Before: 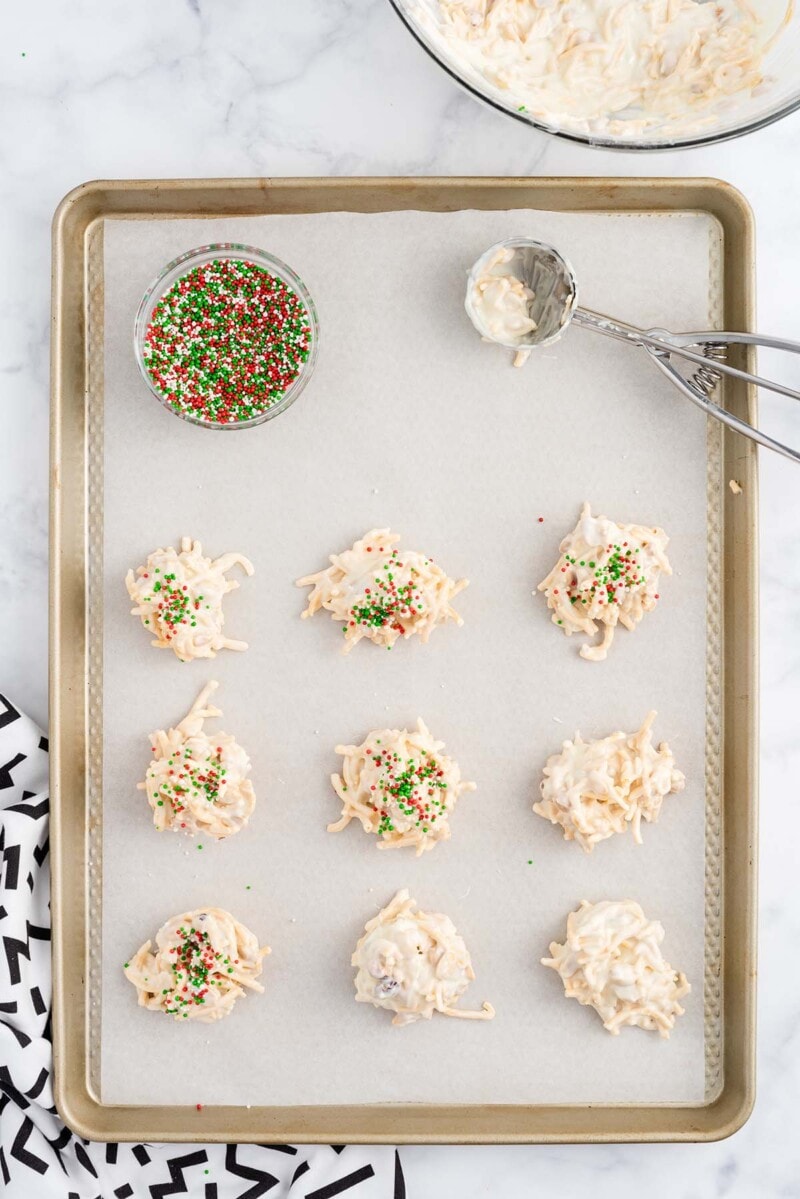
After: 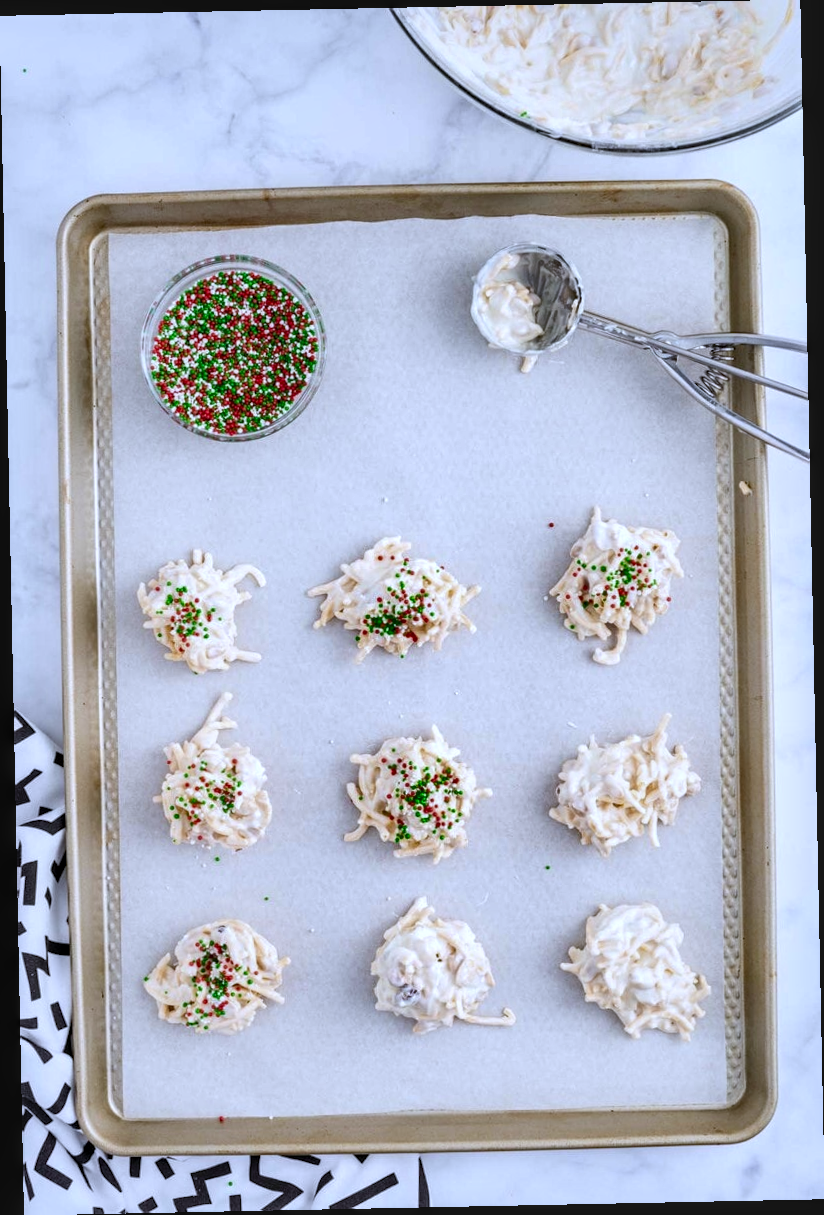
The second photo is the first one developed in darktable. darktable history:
local contrast: detail 130%
shadows and highlights: radius 133.83, soften with gaussian
rotate and perspective: rotation -1.17°, automatic cropping off
white balance: red 0.948, green 1.02, blue 1.176
